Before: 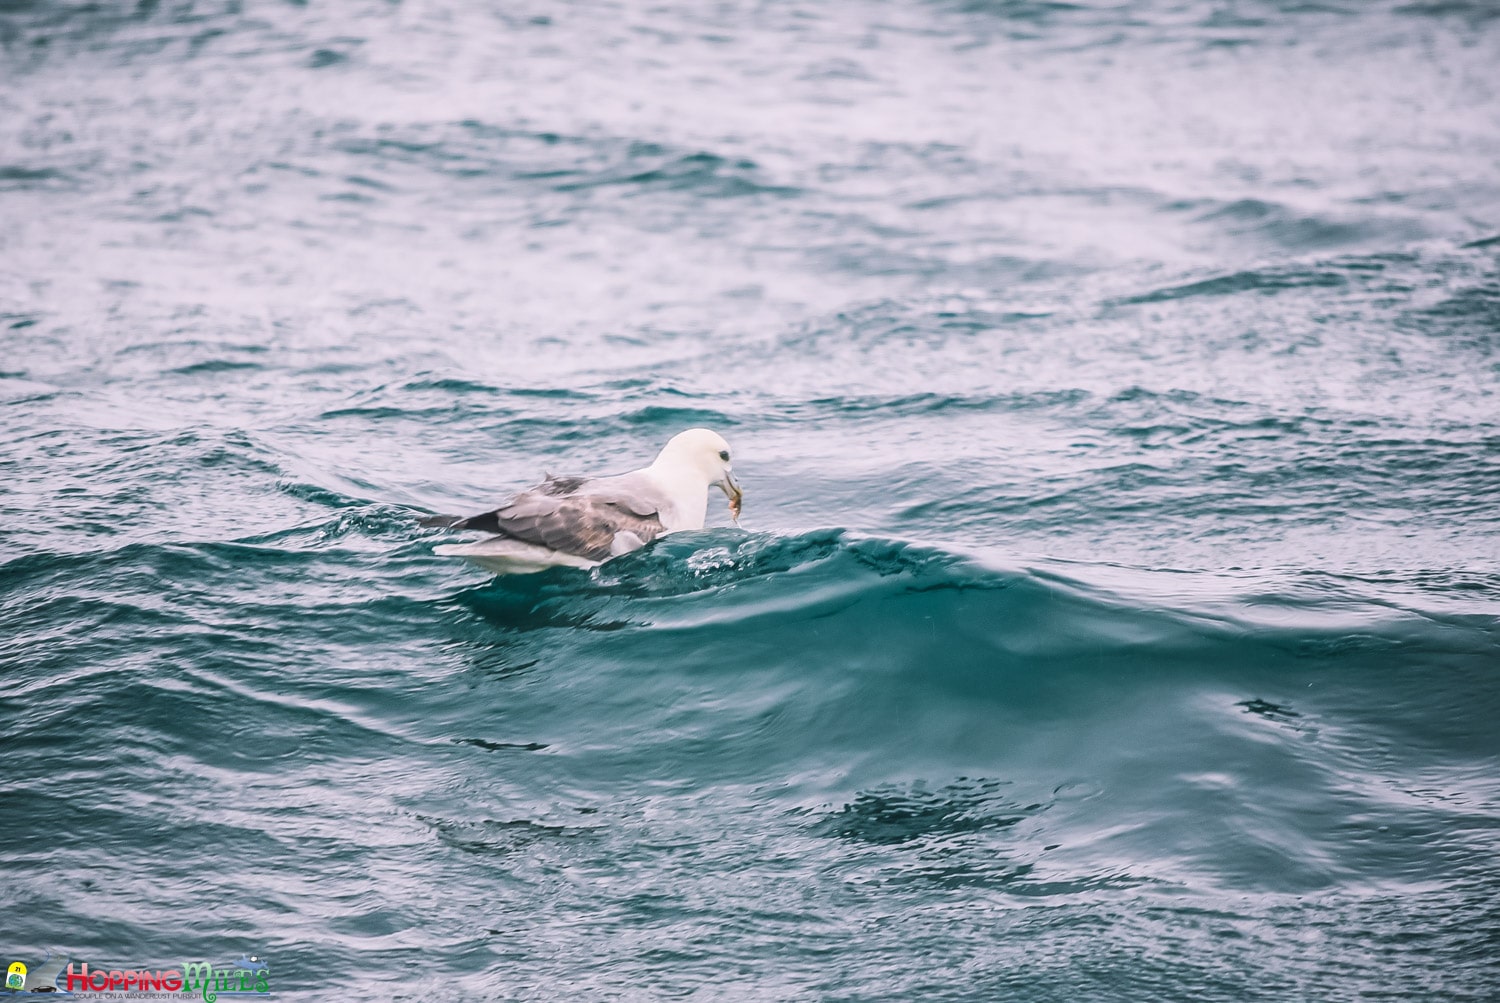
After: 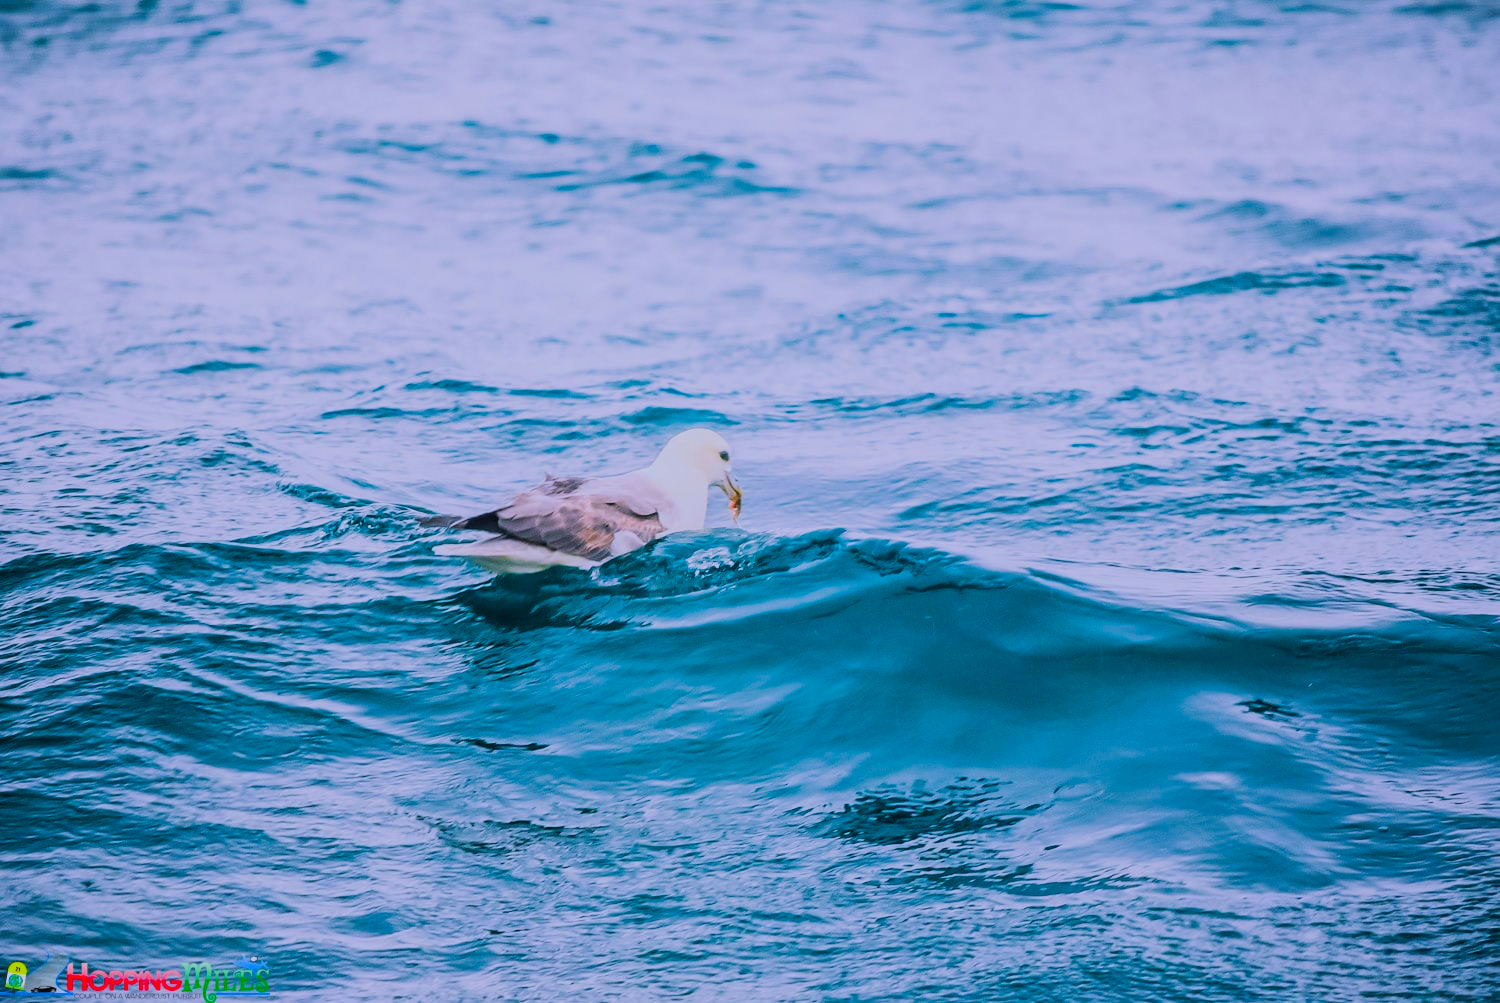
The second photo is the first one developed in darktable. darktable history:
filmic rgb: black relative exposure -6.98 EV, white relative exposure 5.63 EV, hardness 2.86
color correction: saturation 2.15
white balance: red 0.954, blue 1.079
